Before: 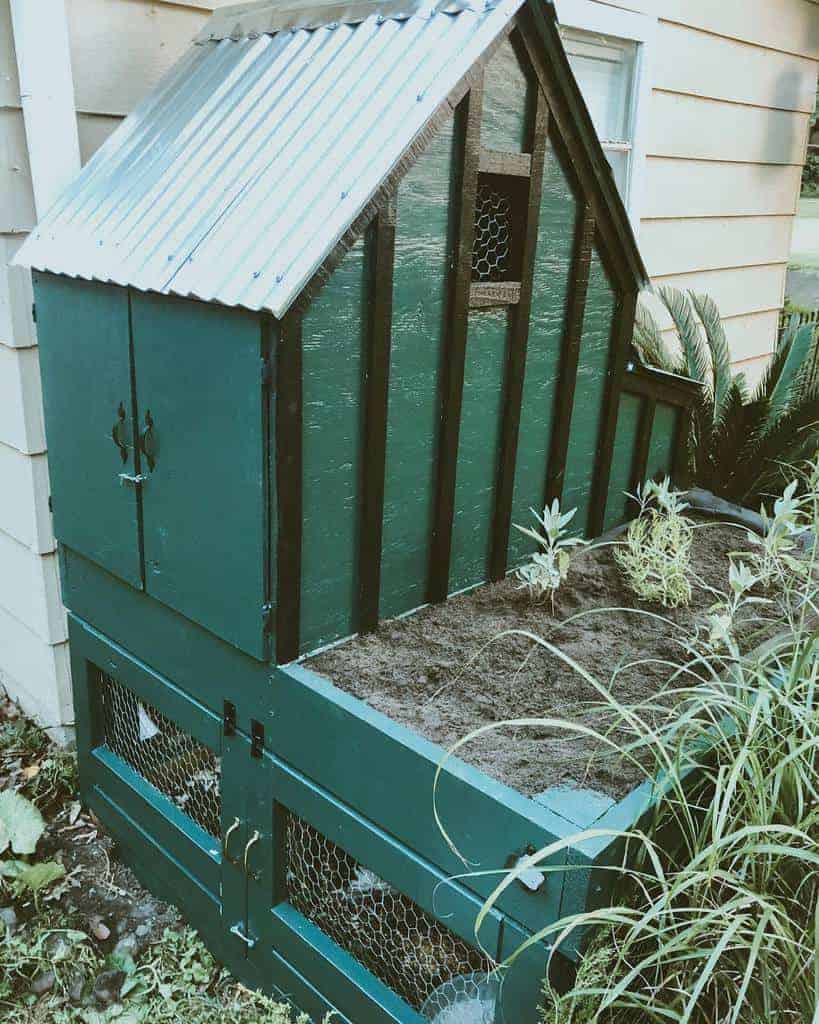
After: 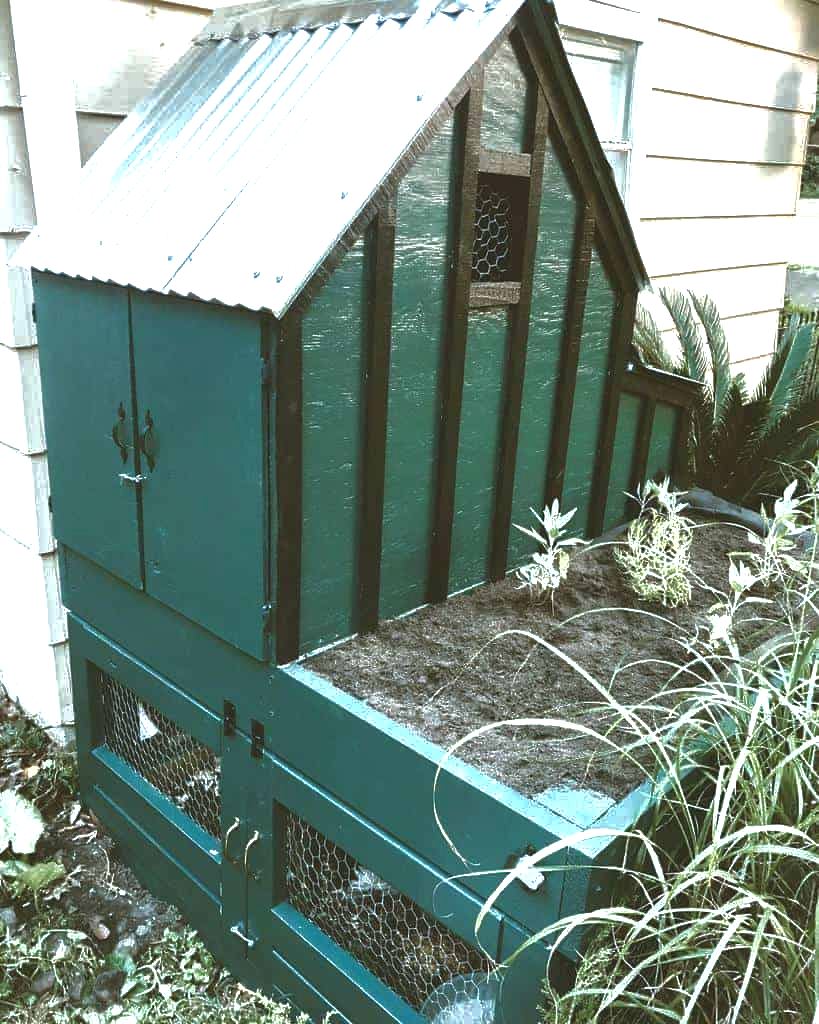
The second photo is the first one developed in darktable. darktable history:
exposure: black level correction -0.005, exposure 1.002 EV, compensate highlight preservation false
base curve: curves: ch0 [(0, 0) (0.826, 0.587) (1, 1)]
